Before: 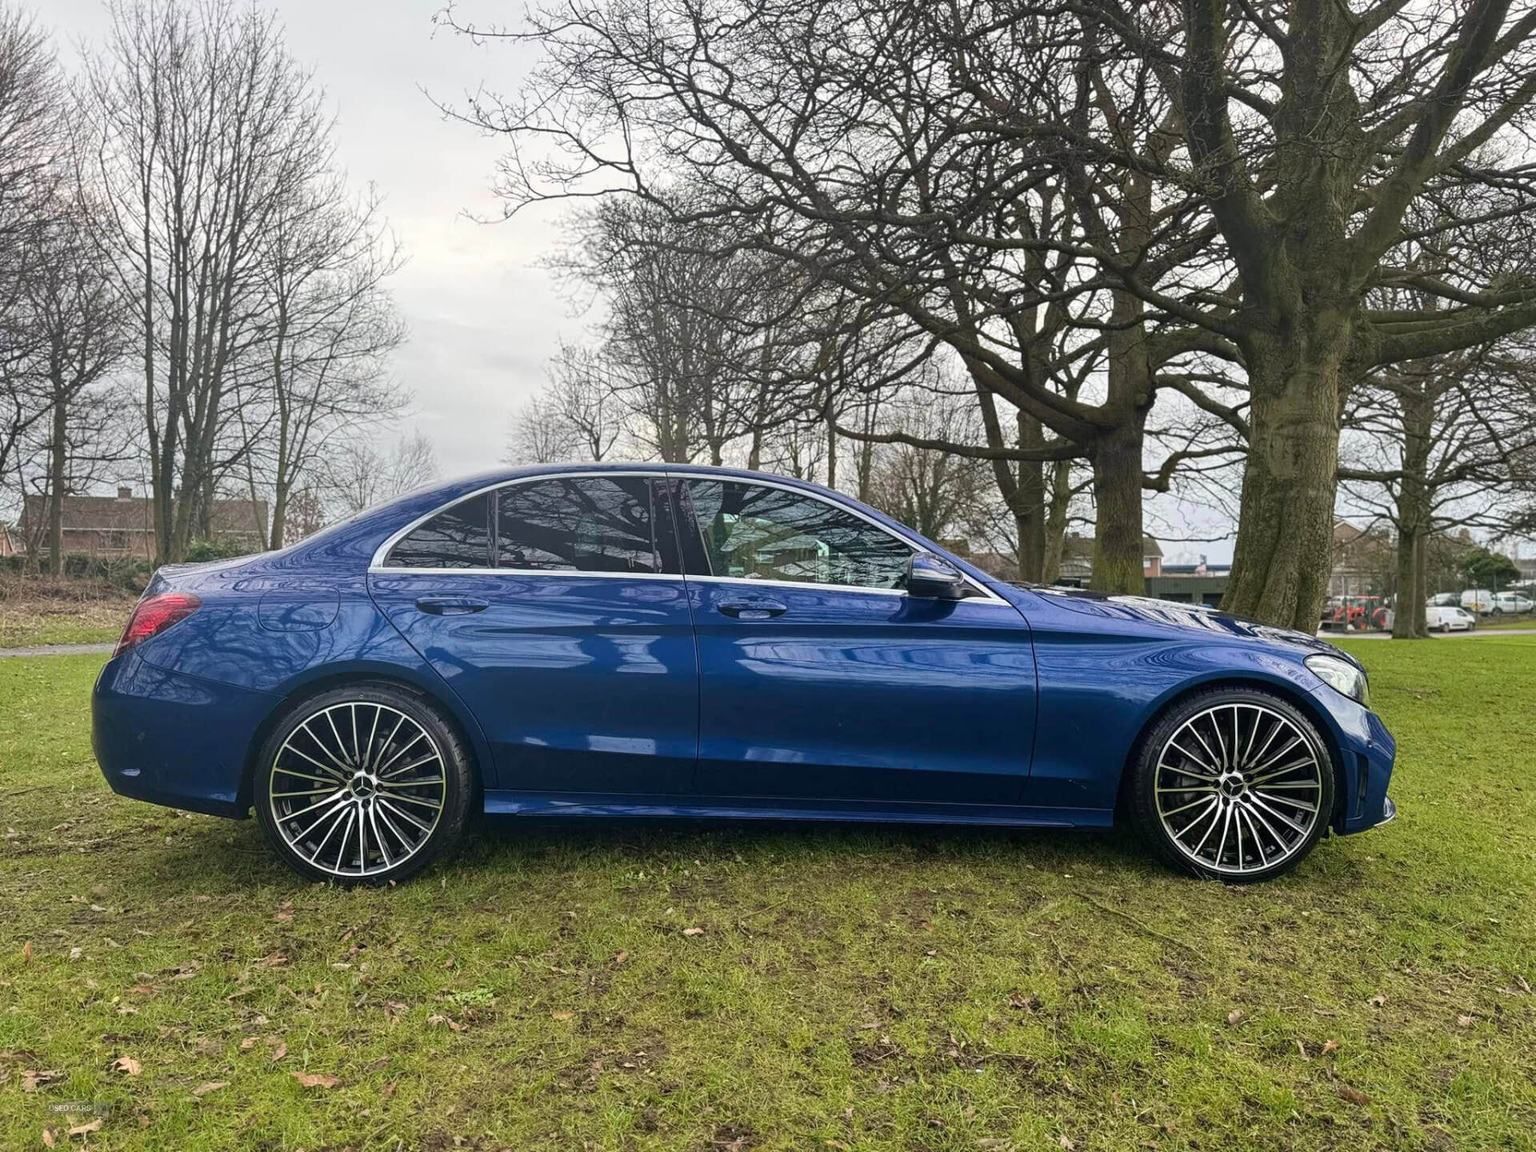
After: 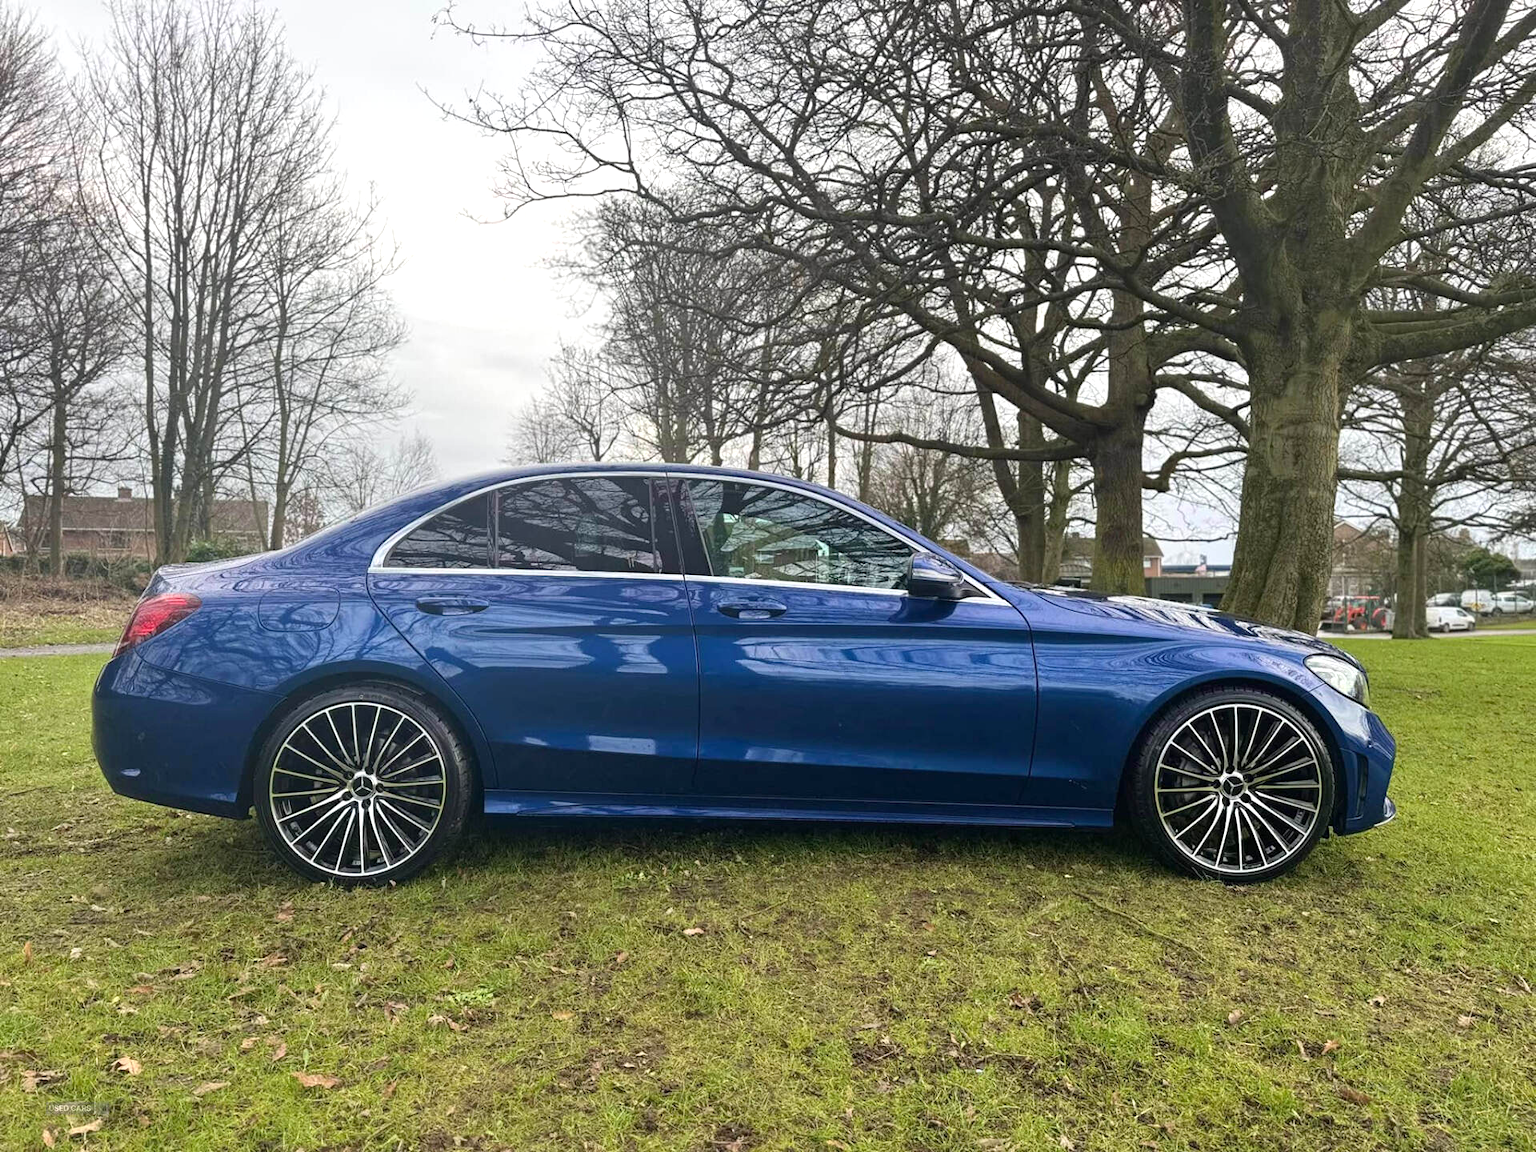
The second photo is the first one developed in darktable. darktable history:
exposure: exposure 0.298 EV, compensate highlight preservation false
